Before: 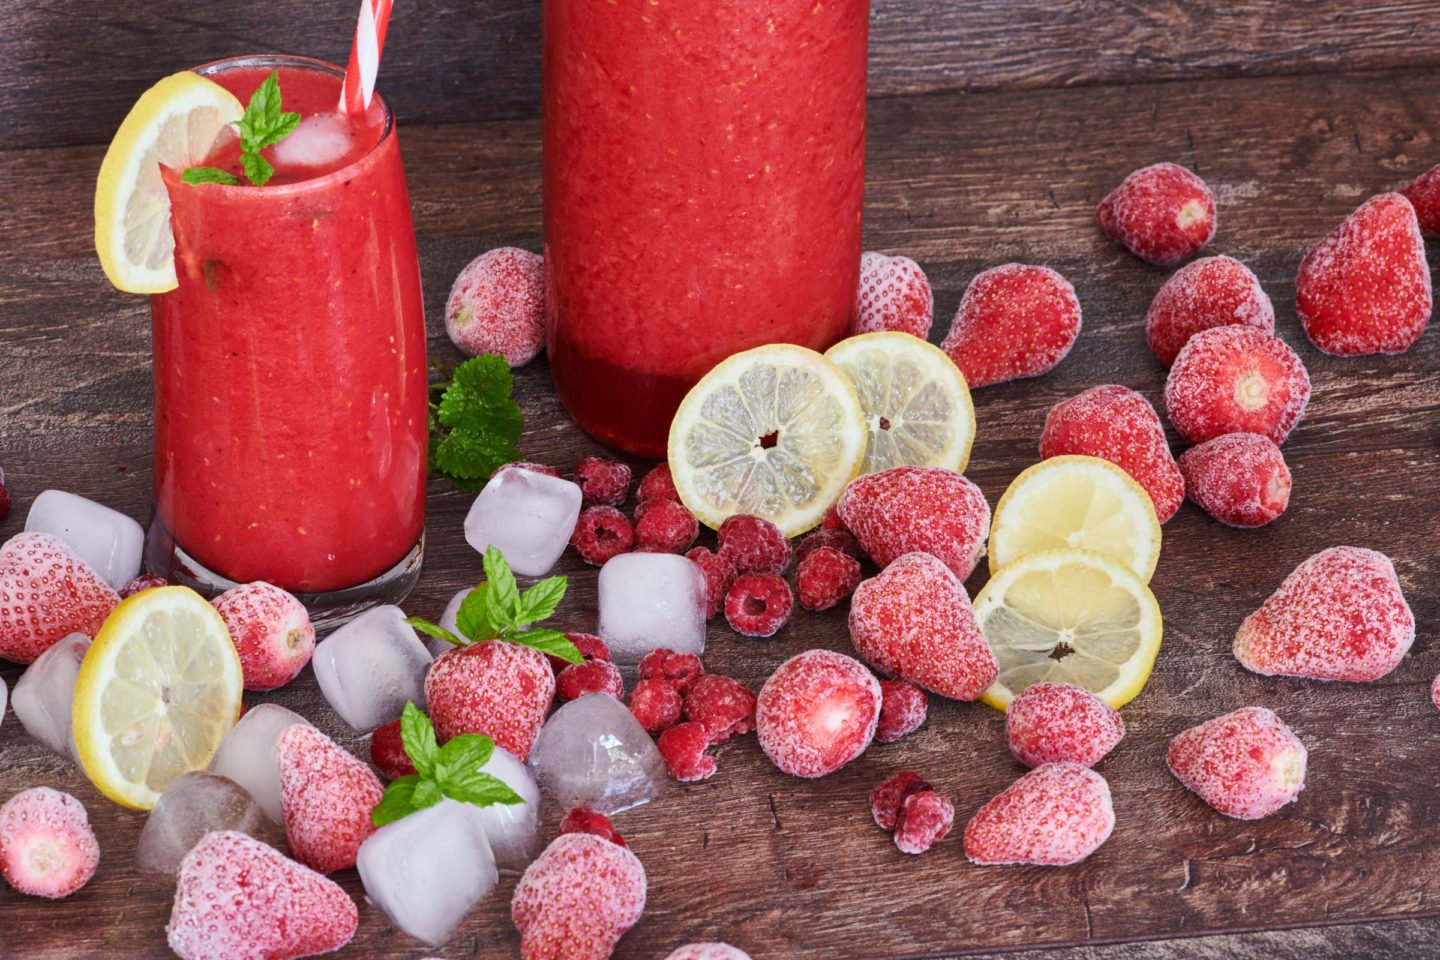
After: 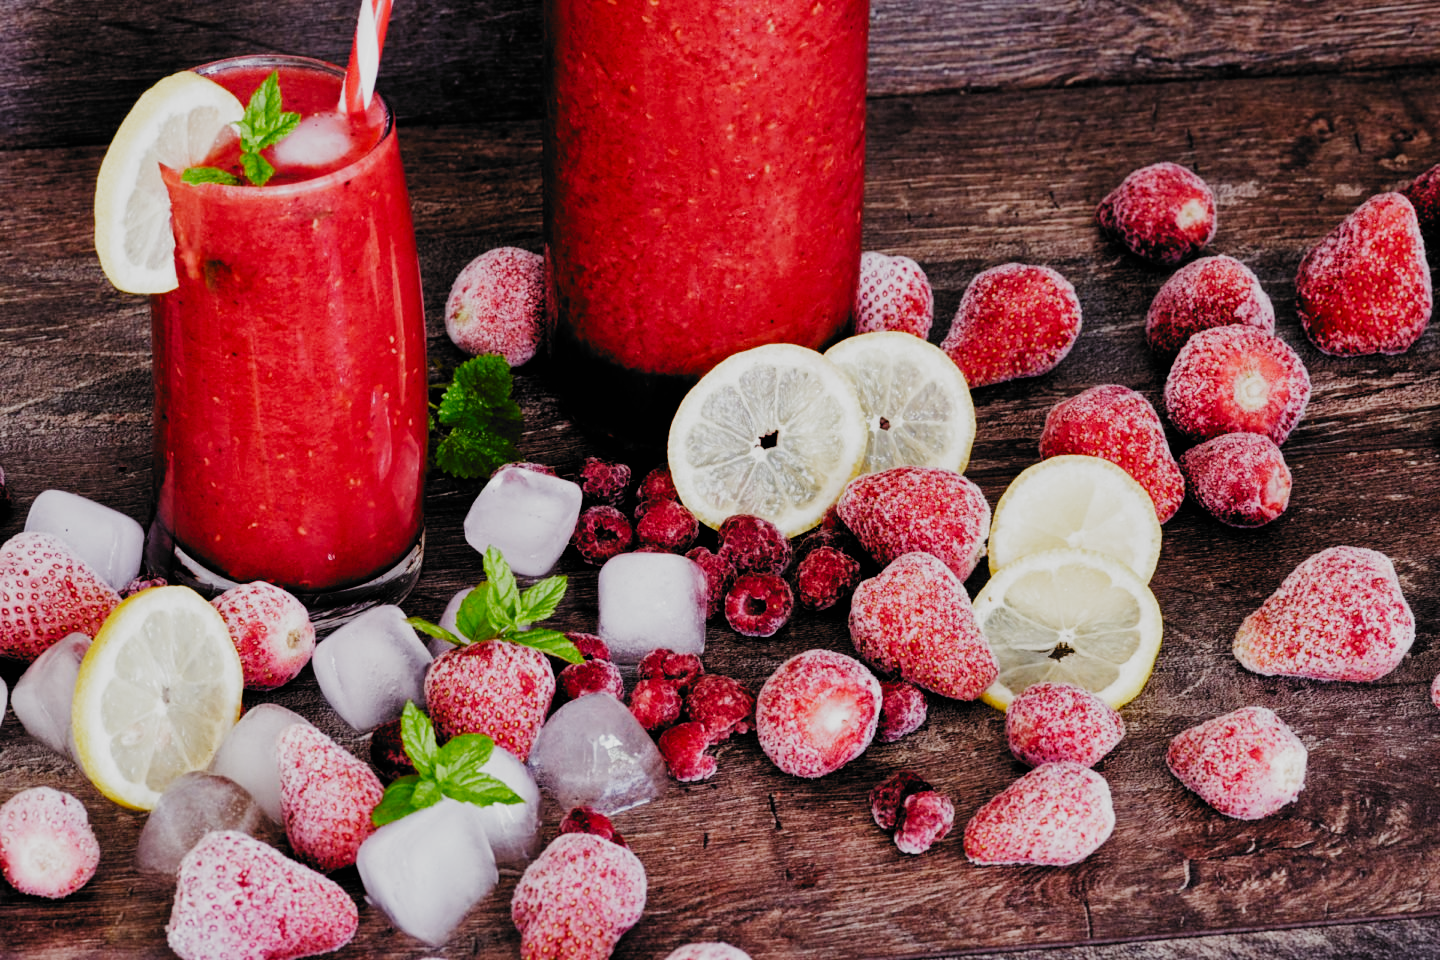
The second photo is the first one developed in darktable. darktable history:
filmic rgb: black relative exposure -5.03 EV, white relative exposure 3.95 EV, hardness 2.9, contrast 1.297, highlights saturation mix -28.78%, add noise in highlights 0, preserve chrominance no, color science v3 (2019), use custom middle-gray values true, iterations of high-quality reconstruction 10, contrast in highlights soft
